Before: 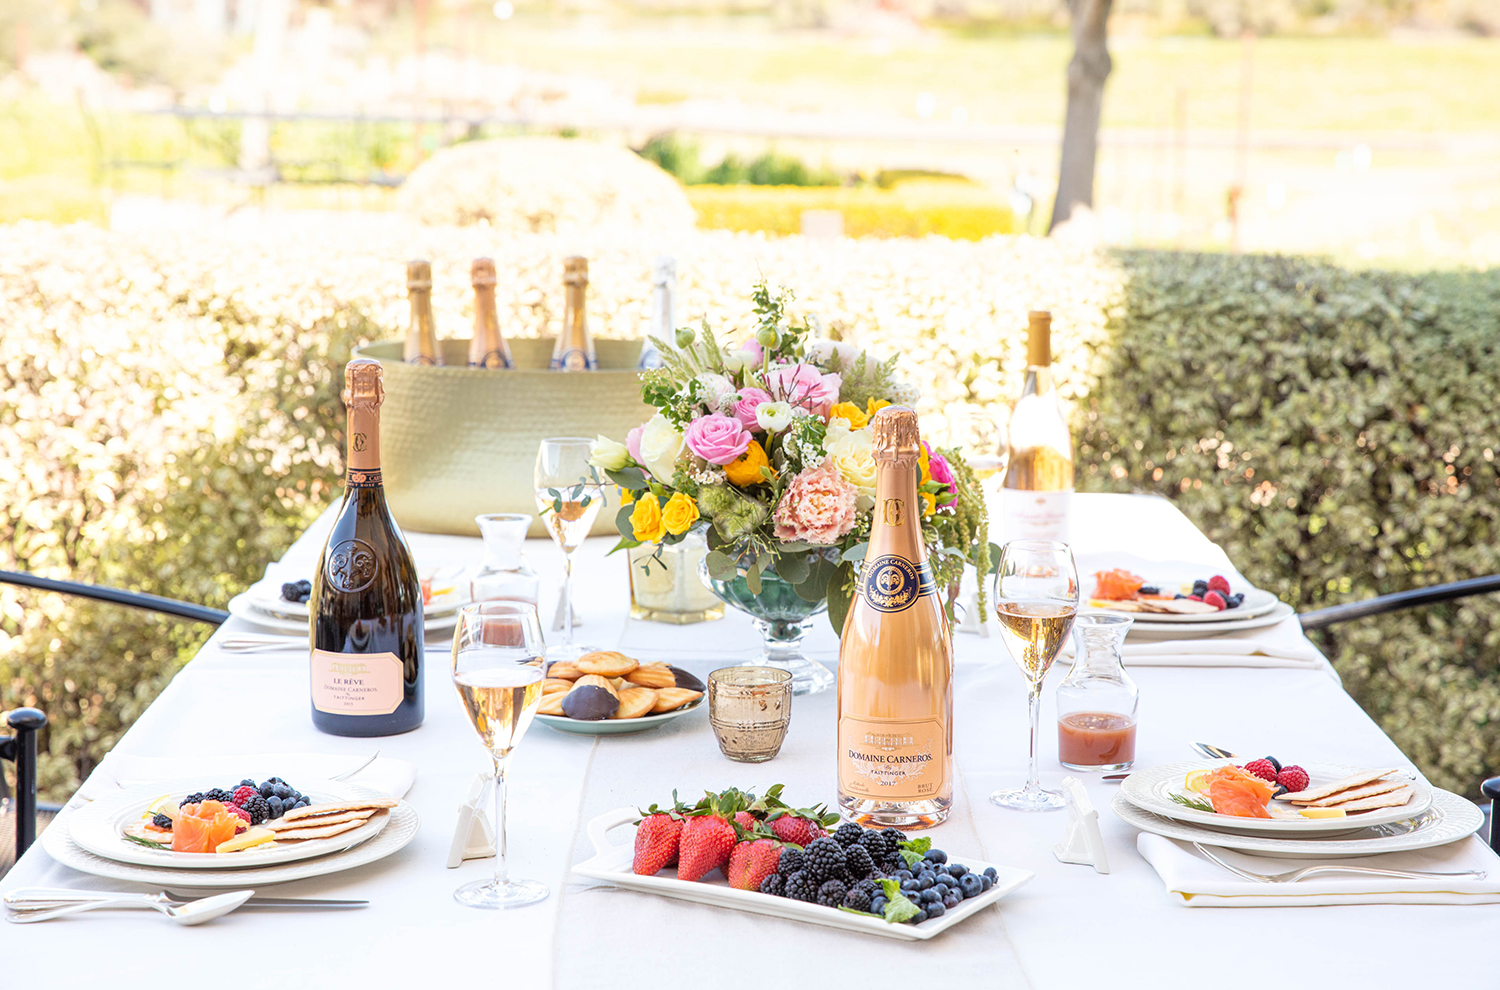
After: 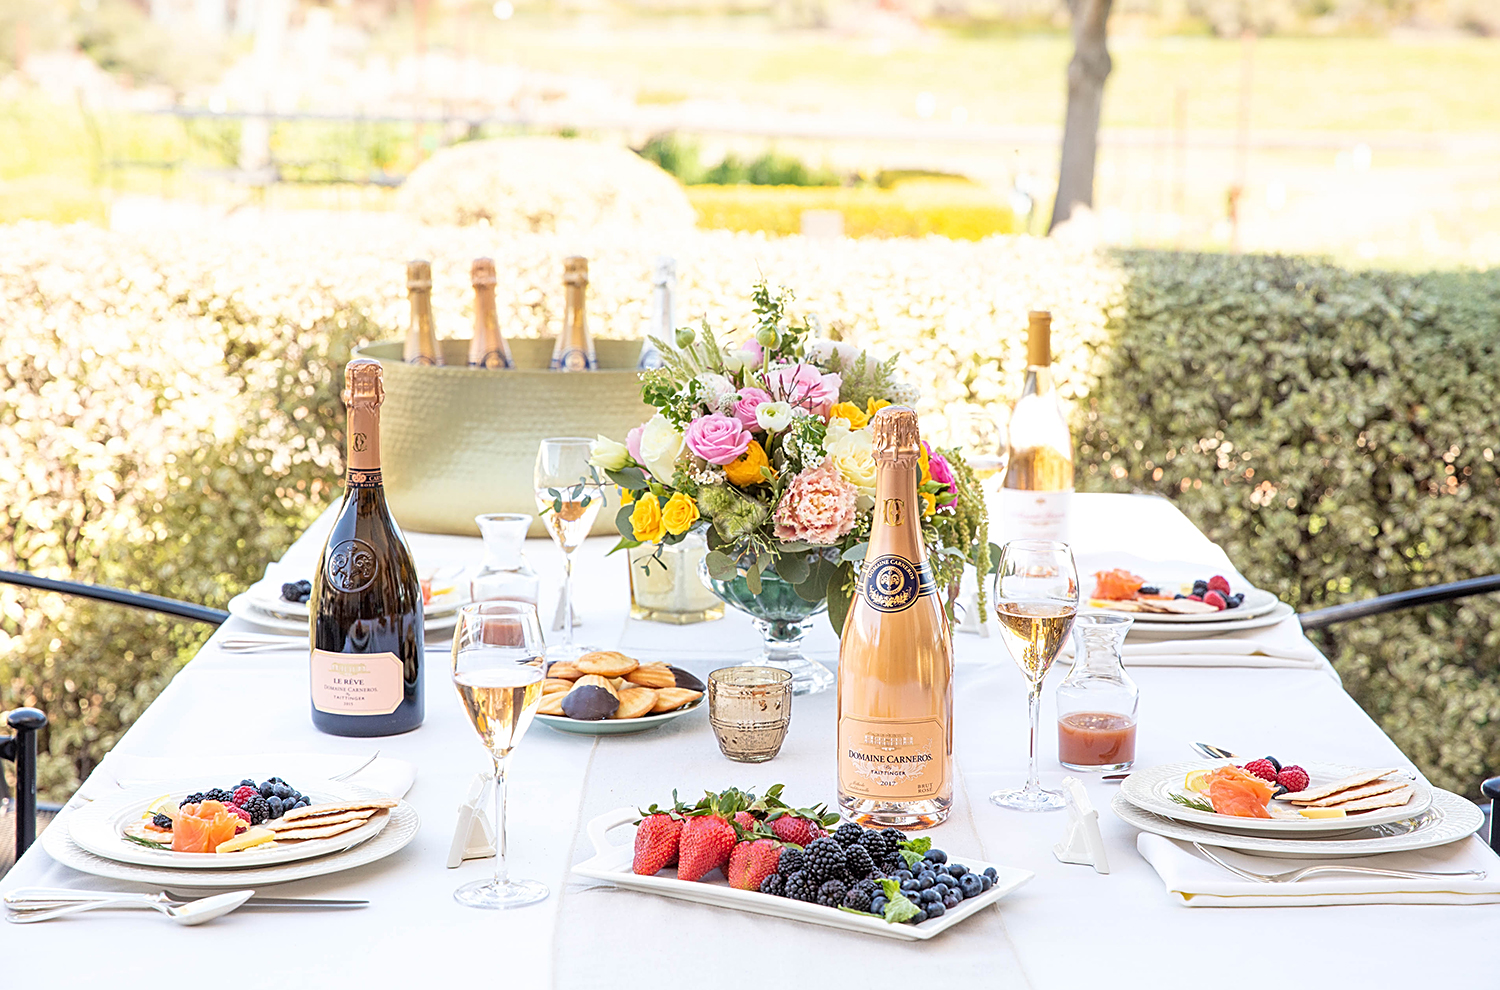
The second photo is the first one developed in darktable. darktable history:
sharpen: amount 0.499
